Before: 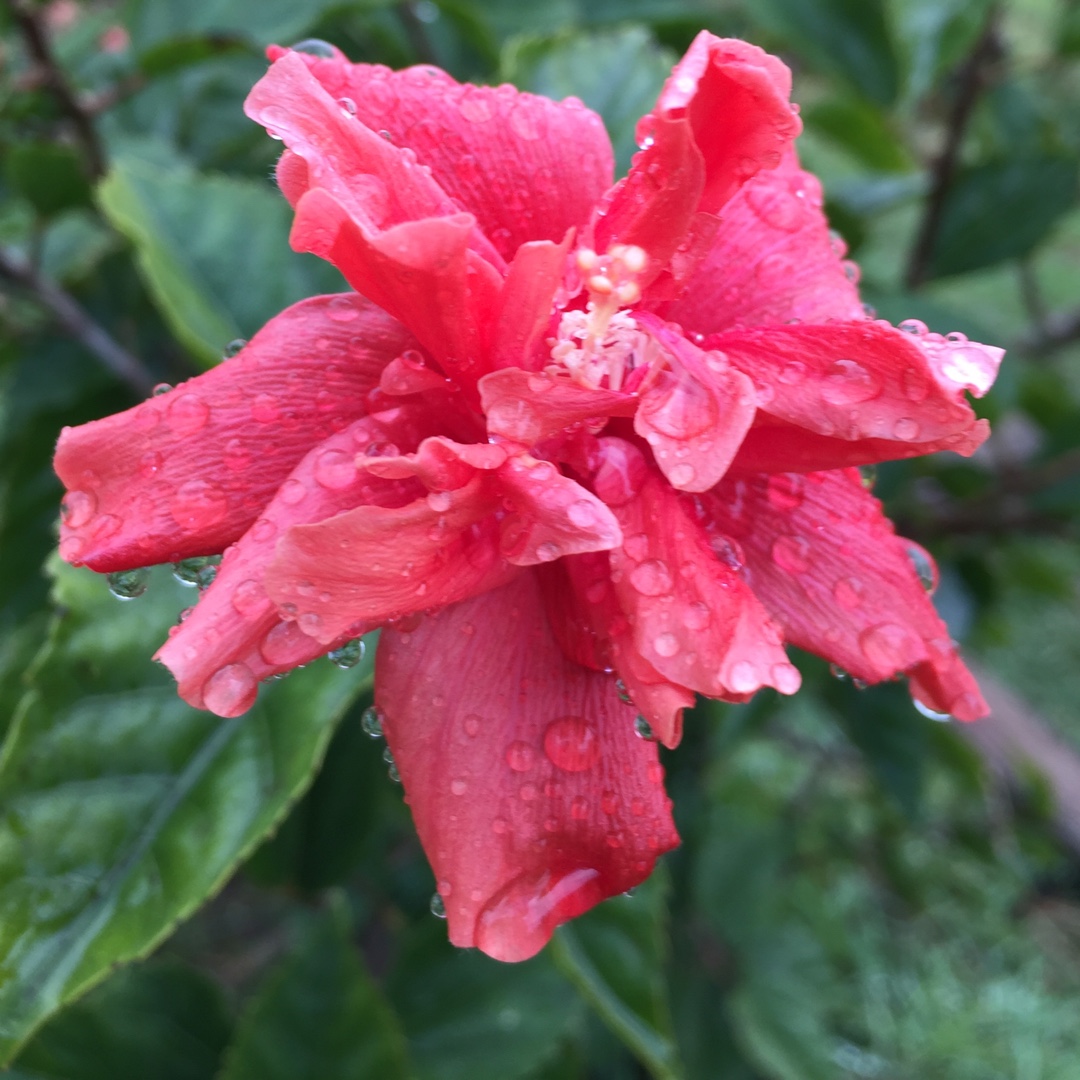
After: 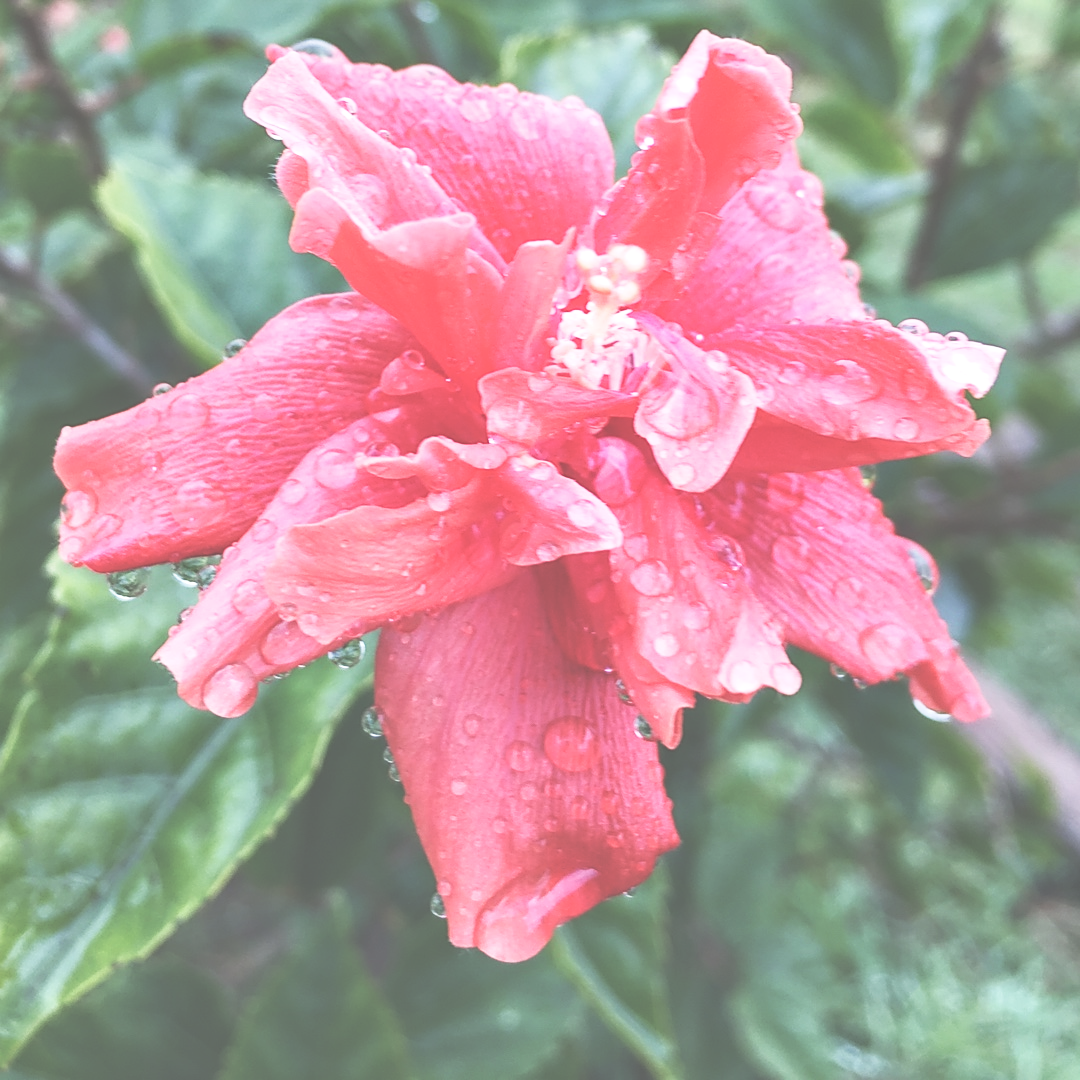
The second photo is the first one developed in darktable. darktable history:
base curve: curves: ch0 [(0, 0) (0.088, 0.125) (0.176, 0.251) (0.354, 0.501) (0.613, 0.749) (1, 0.877)], preserve colors none
local contrast: on, module defaults
exposure: black level correction -0.069, exposure 0.501 EV, compensate highlight preservation false
sharpen: on, module defaults
shadows and highlights: shadows 29.75, highlights -30.48, highlights color adjustment 78.83%, low approximation 0.01, soften with gaussian
